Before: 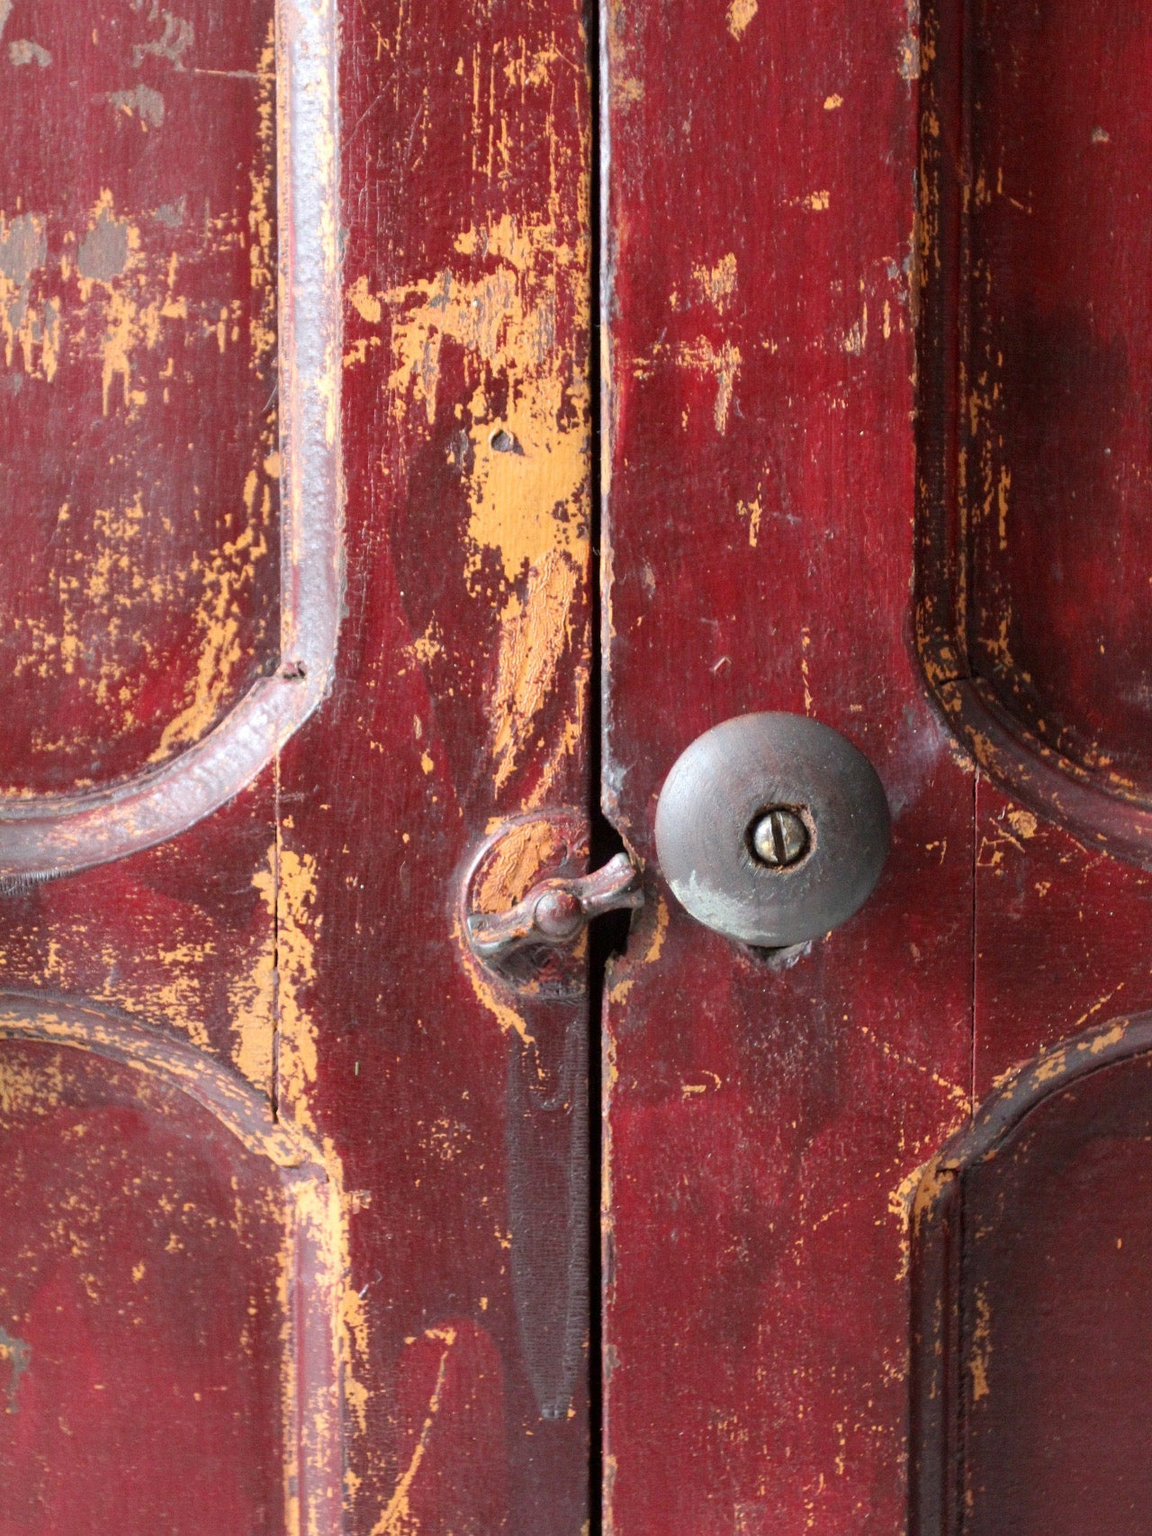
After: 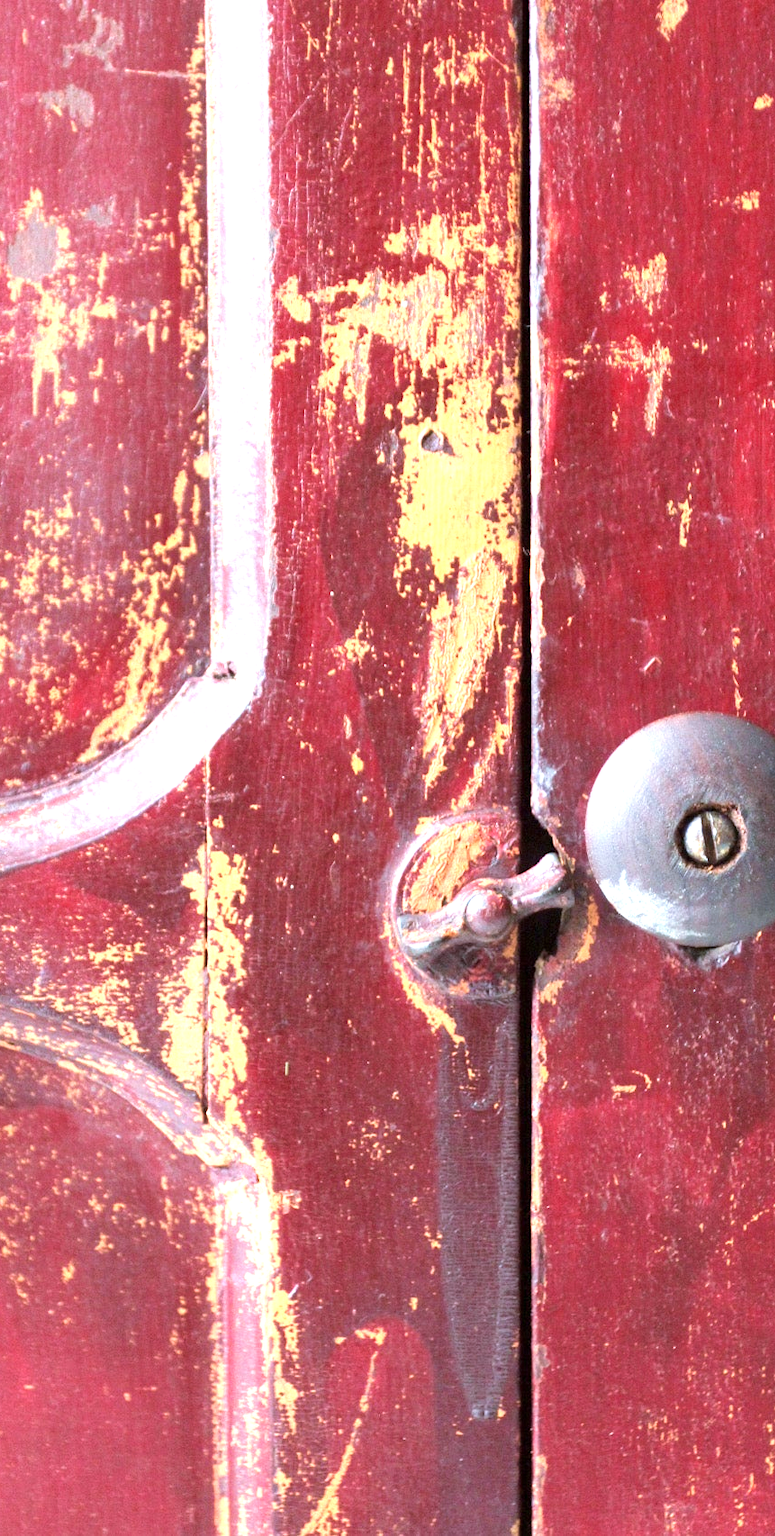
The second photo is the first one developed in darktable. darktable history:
color correction: highlights a* -0.748, highlights b* -9.19
crop and rotate: left 6.149%, right 26.513%
exposure: exposure 0.95 EV, compensate exposure bias true, compensate highlight preservation false
velvia: on, module defaults
